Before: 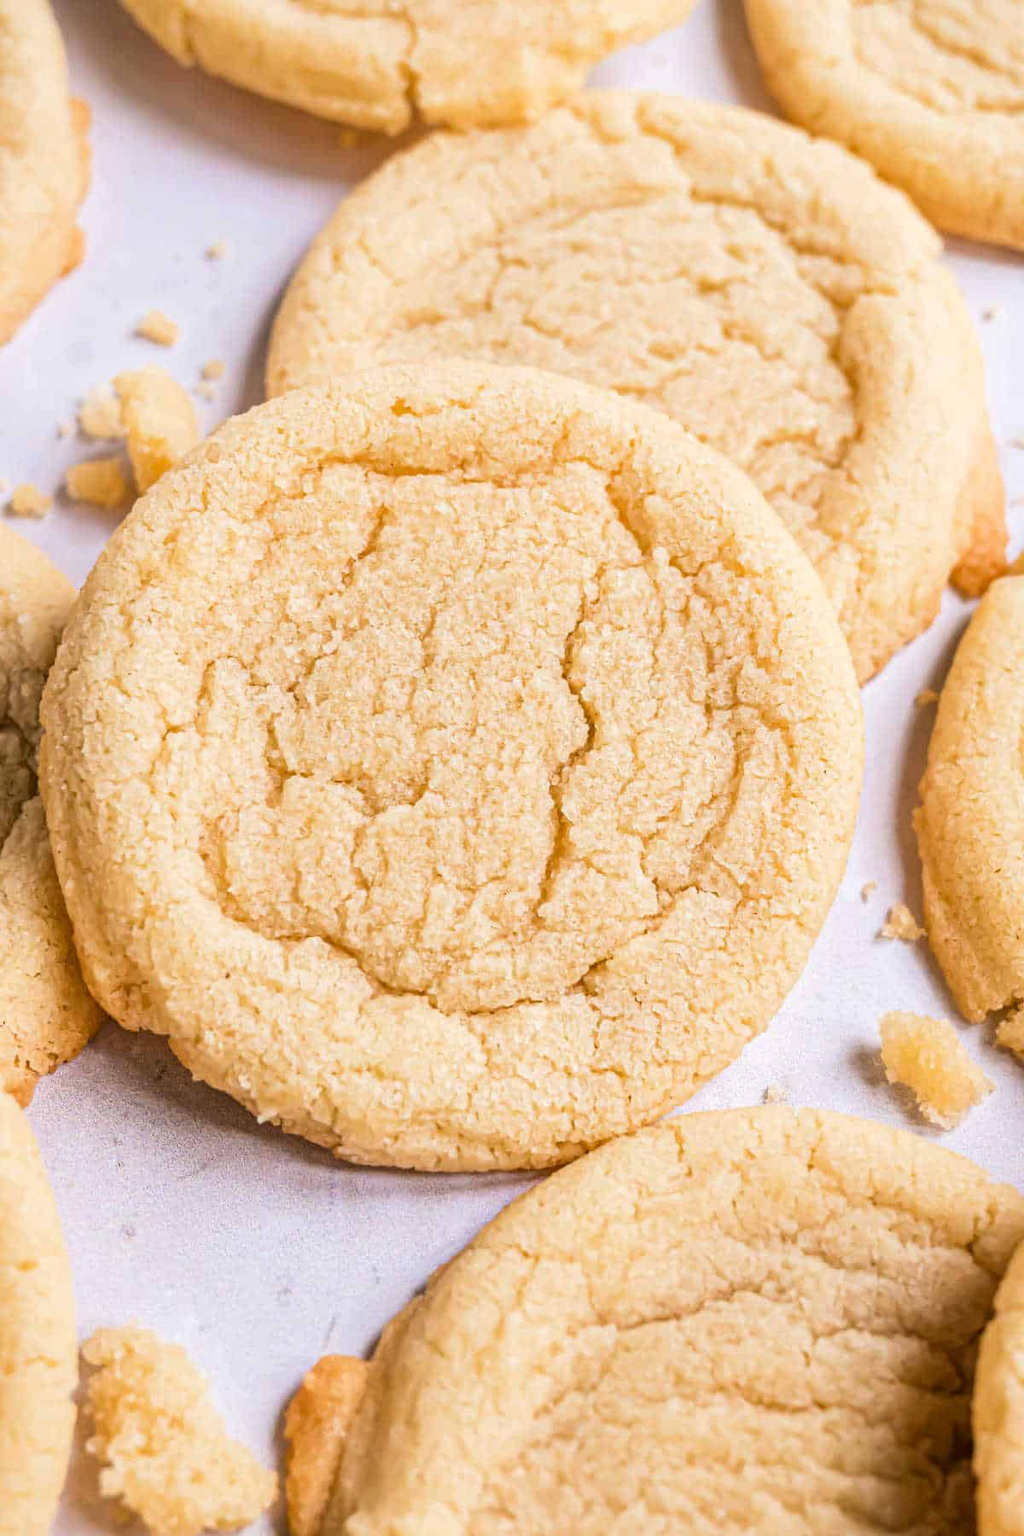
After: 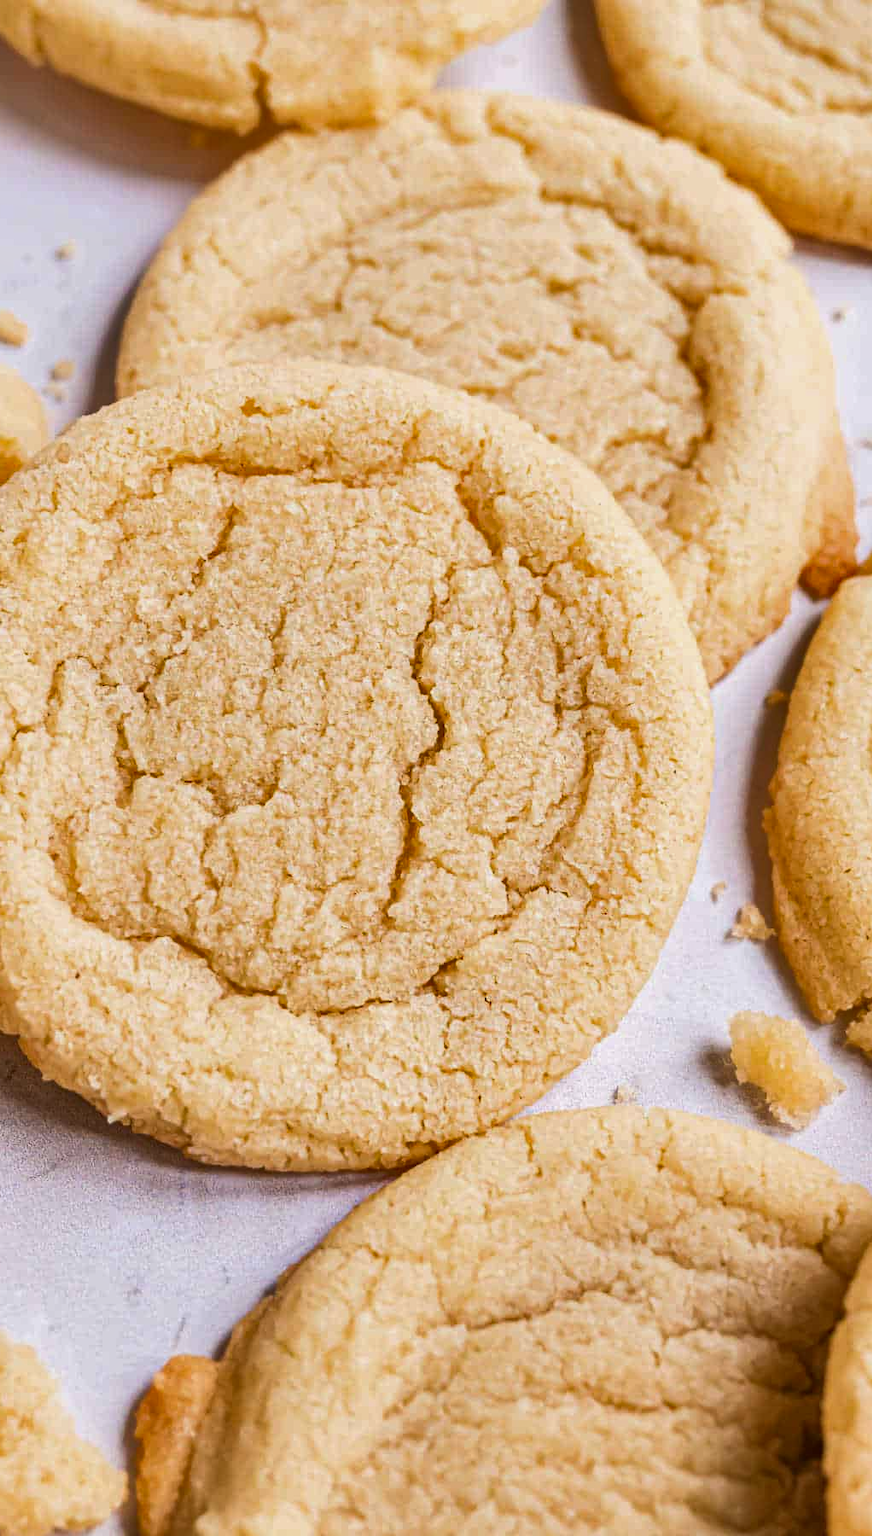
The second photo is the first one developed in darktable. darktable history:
crop and rotate: left 14.722%
shadows and highlights: radius 136.31, soften with gaussian
exposure: exposure -0.068 EV, compensate highlight preservation false
